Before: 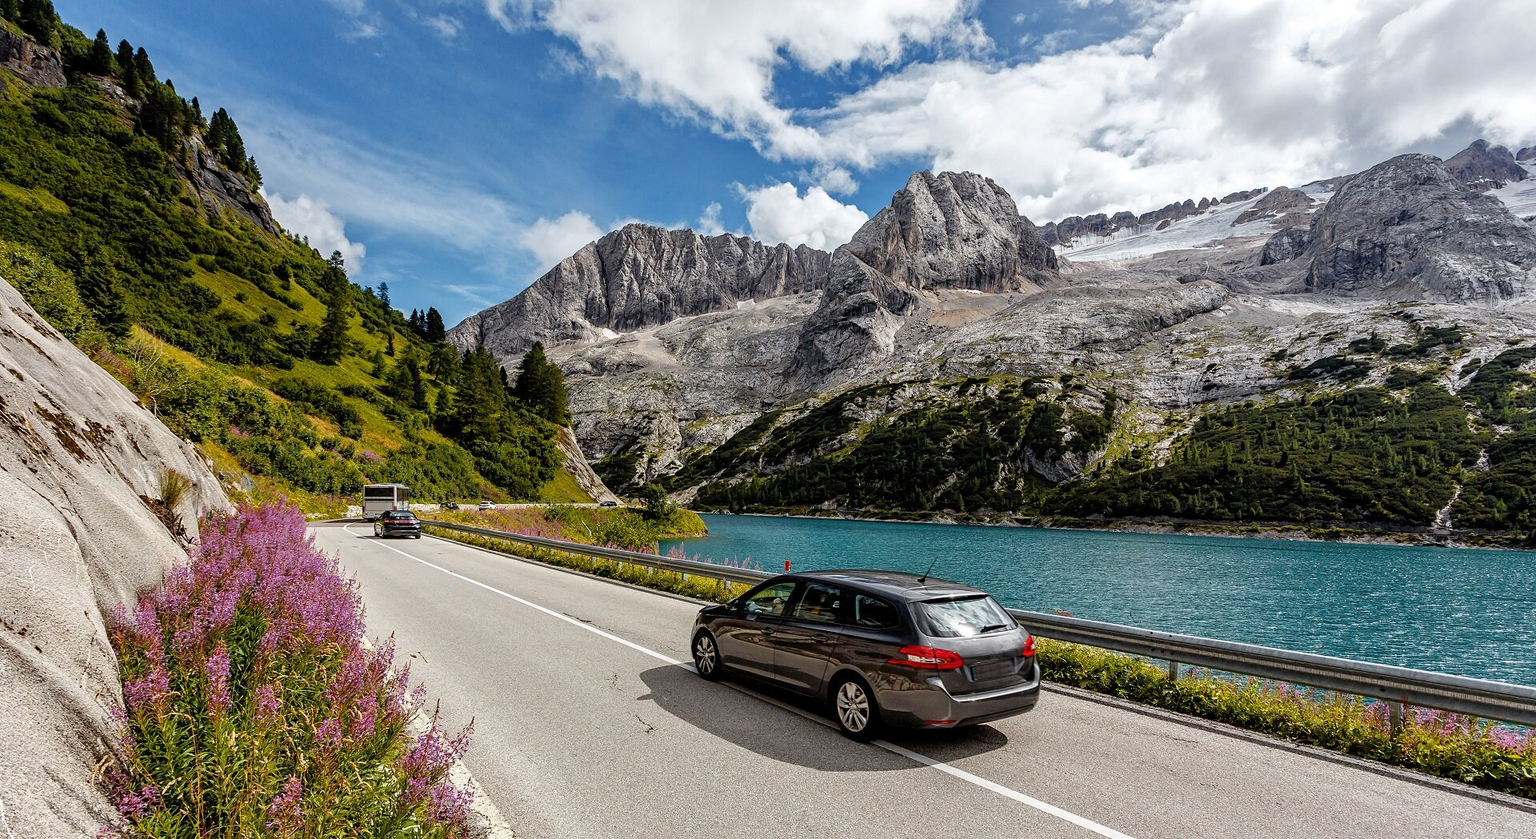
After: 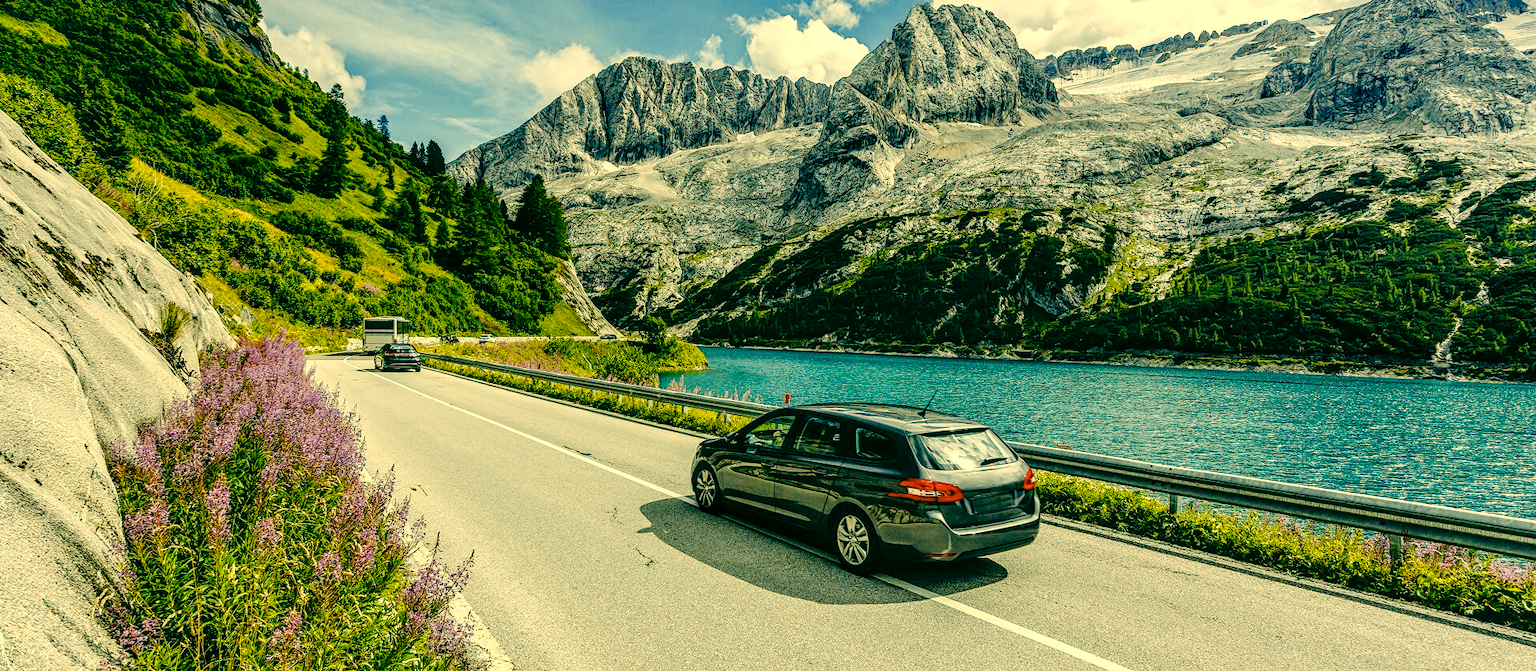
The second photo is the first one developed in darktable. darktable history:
local contrast: detail 142%
crop and rotate: top 19.998%
tone curve: curves: ch0 [(0, 0) (0.003, 0.014) (0.011, 0.017) (0.025, 0.023) (0.044, 0.035) (0.069, 0.04) (0.1, 0.062) (0.136, 0.099) (0.177, 0.152) (0.224, 0.214) (0.277, 0.291) (0.335, 0.383) (0.399, 0.487) (0.468, 0.581) (0.543, 0.662) (0.623, 0.738) (0.709, 0.802) (0.801, 0.871) (0.898, 0.936) (1, 1)], preserve colors none
color correction: highlights a* 1.83, highlights b* 34.02, shadows a* -36.68, shadows b* -5.48
